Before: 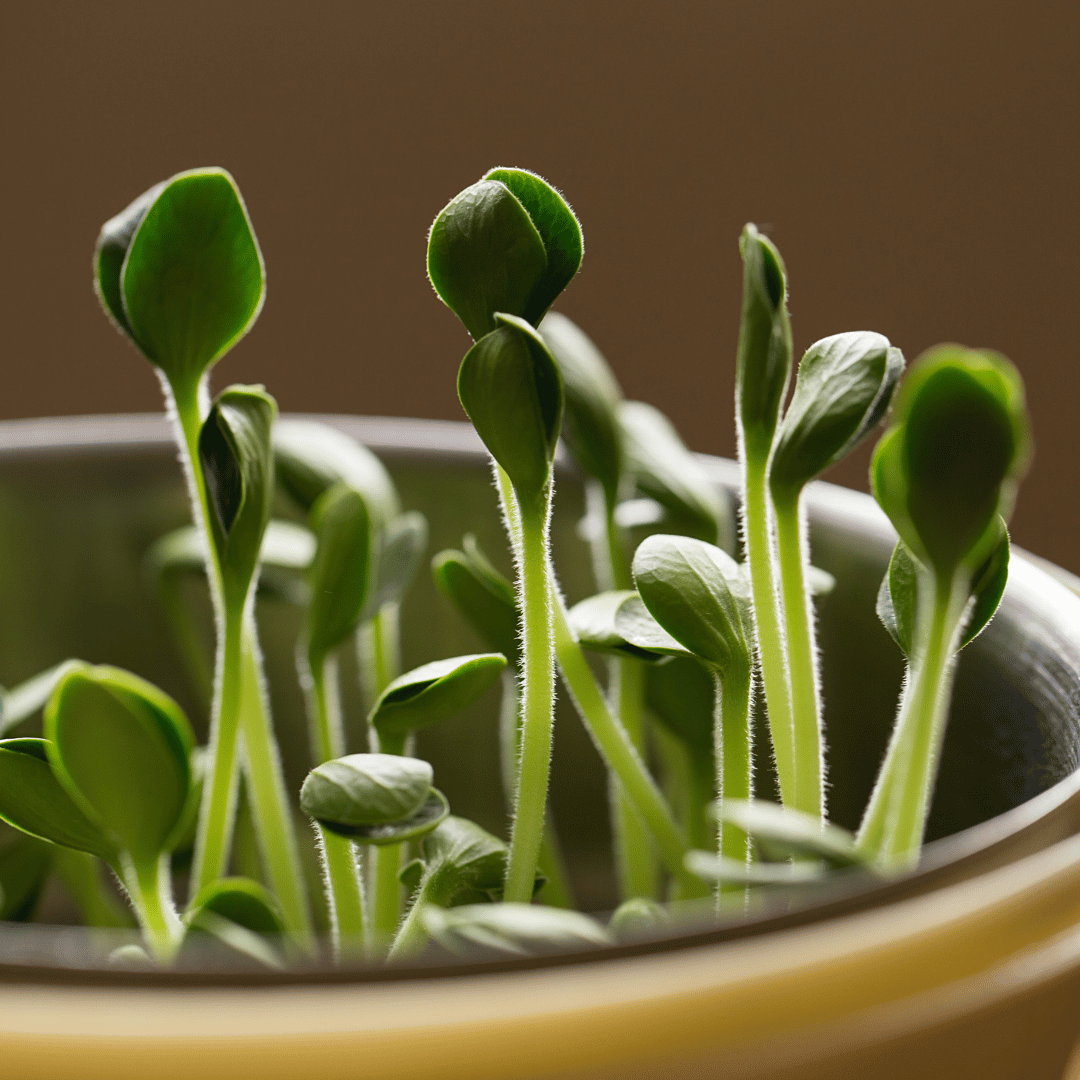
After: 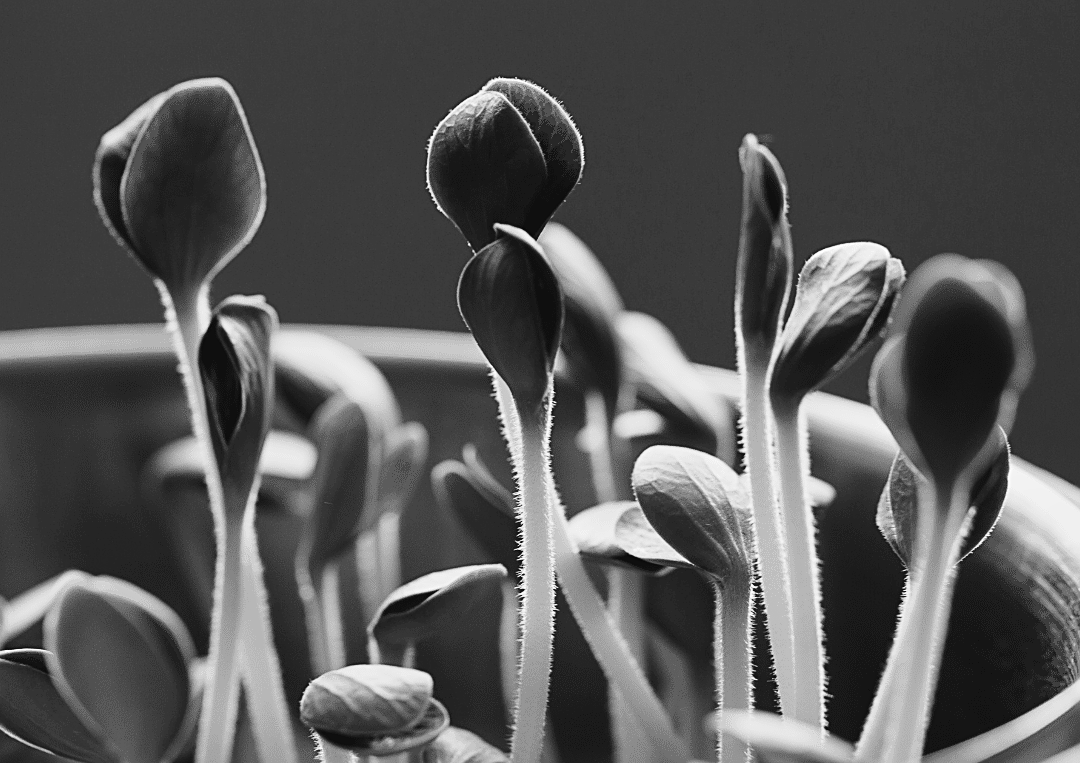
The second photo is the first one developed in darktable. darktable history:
crop and rotate: top 8.293%, bottom 20.996%
sharpen: on, module defaults
color correction: highlights a* -2.24, highlights b* -18.1
monochrome: a 32, b 64, size 2.3
tone curve: curves: ch0 [(0, 0.023) (0.132, 0.075) (0.256, 0.2) (0.454, 0.495) (0.708, 0.78) (0.844, 0.896) (1, 0.98)]; ch1 [(0, 0) (0.37, 0.308) (0.478, 0.46) (0.499, 0.5) (0.513, 0.508) (0.526, 0.533) (0.59, 0.612) (0.764, 0.804) (1, 1)]; ch2 [(0, 0) (0.312, 0.313) (0.461, 0.454) (0.48, 0.477) (0.503, 0.5) (0.526, 0.54) (0.564, 0.595) (0.631, 0.676) (0.713, 0.767) (0.985, 0.966)], color space Lab, independent channels
